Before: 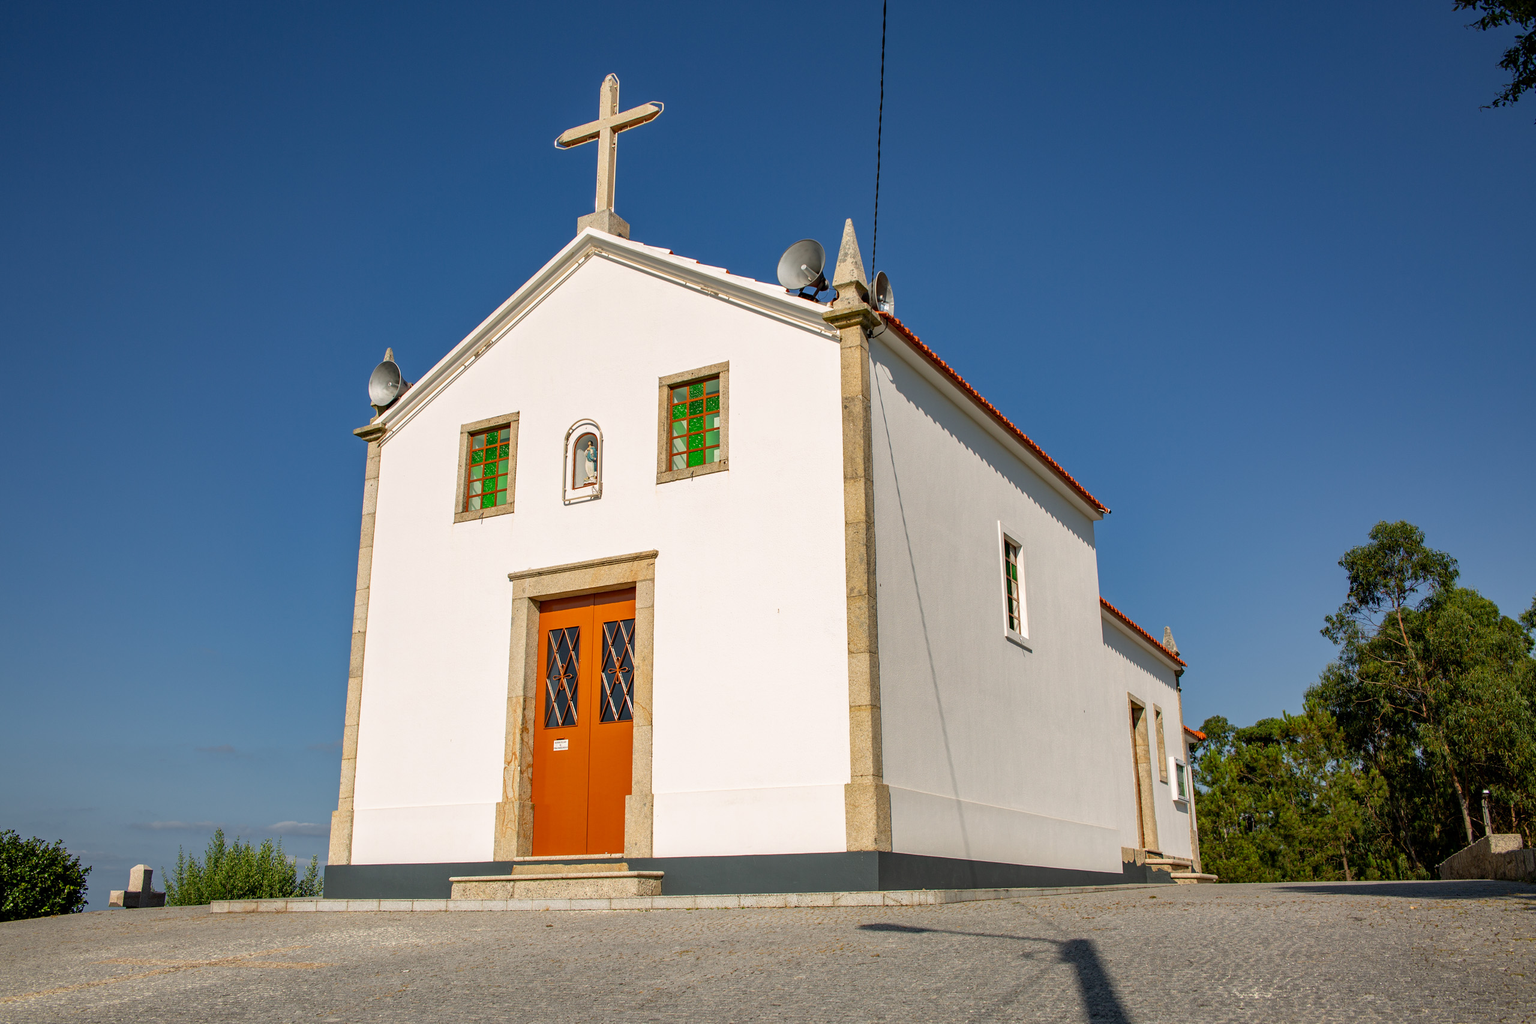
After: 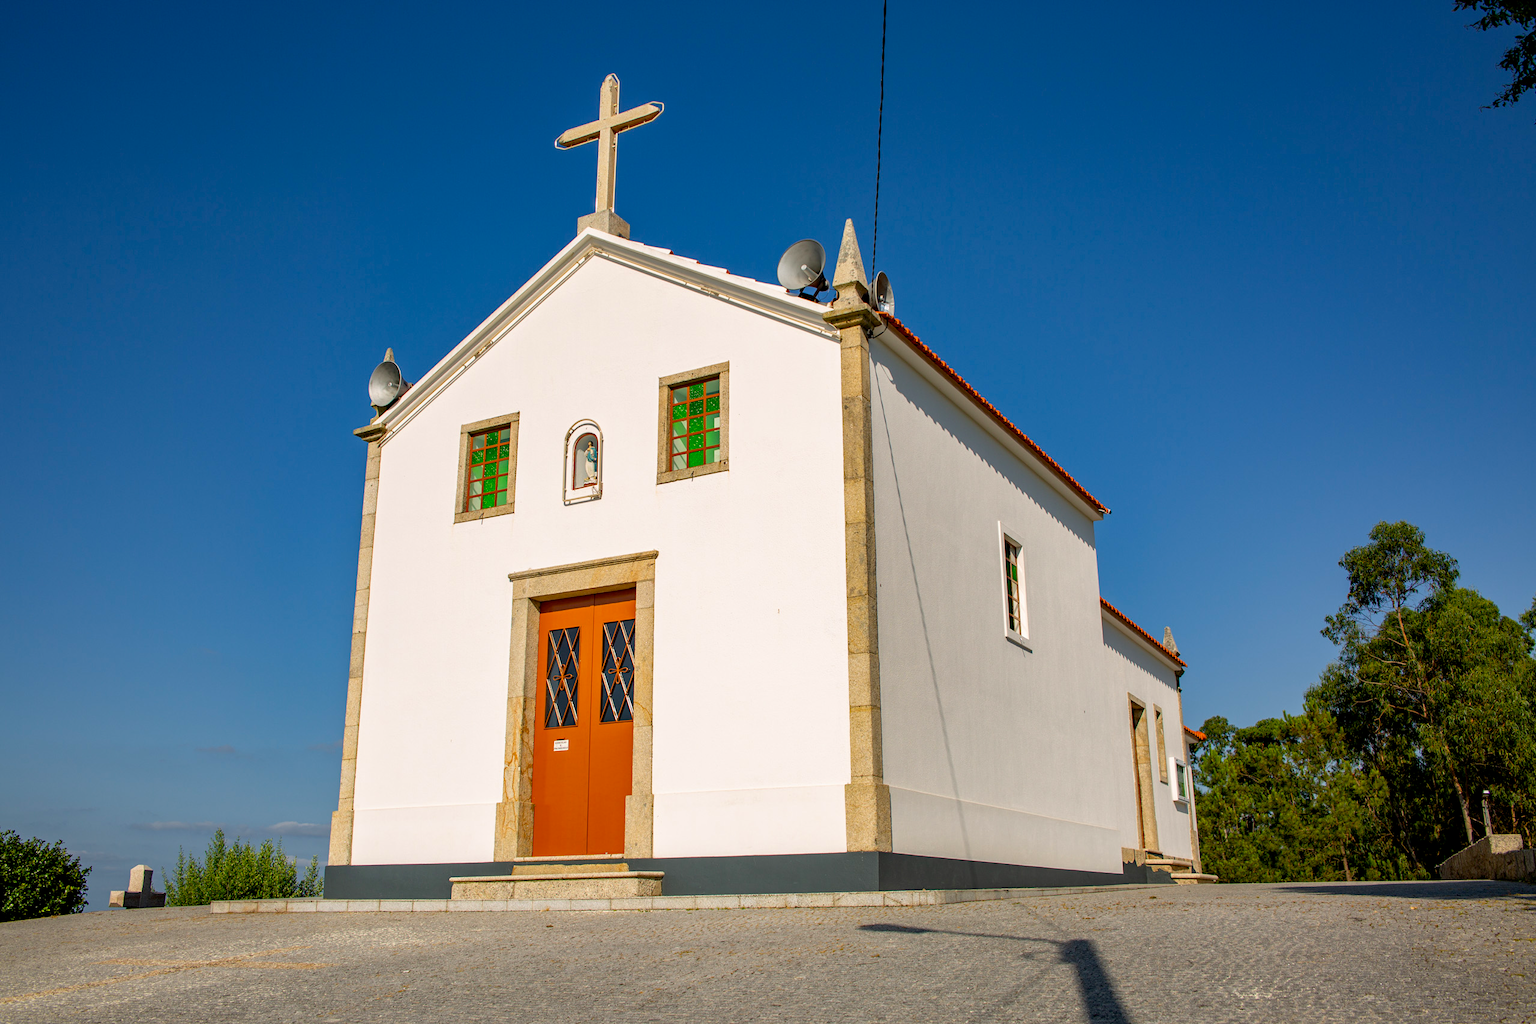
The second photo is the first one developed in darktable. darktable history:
color balance rgb: global offset › luminance -0.363%, linear chroma grading › global chroma 23.139%, perceptual saturation grading › global saturation -3.116%
